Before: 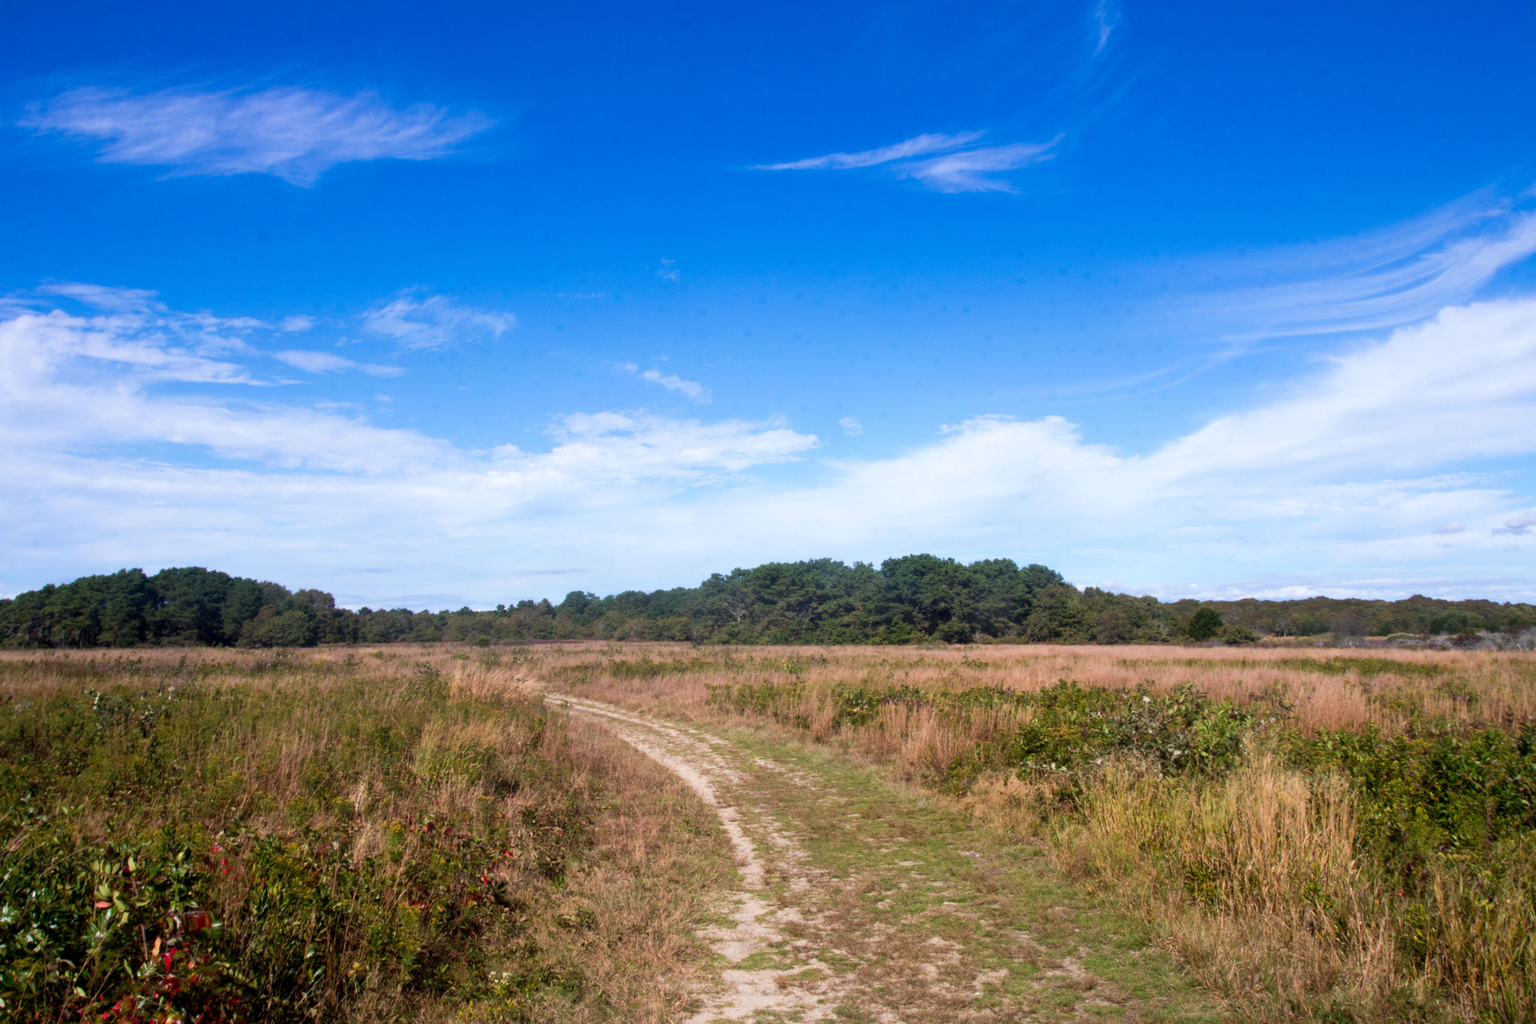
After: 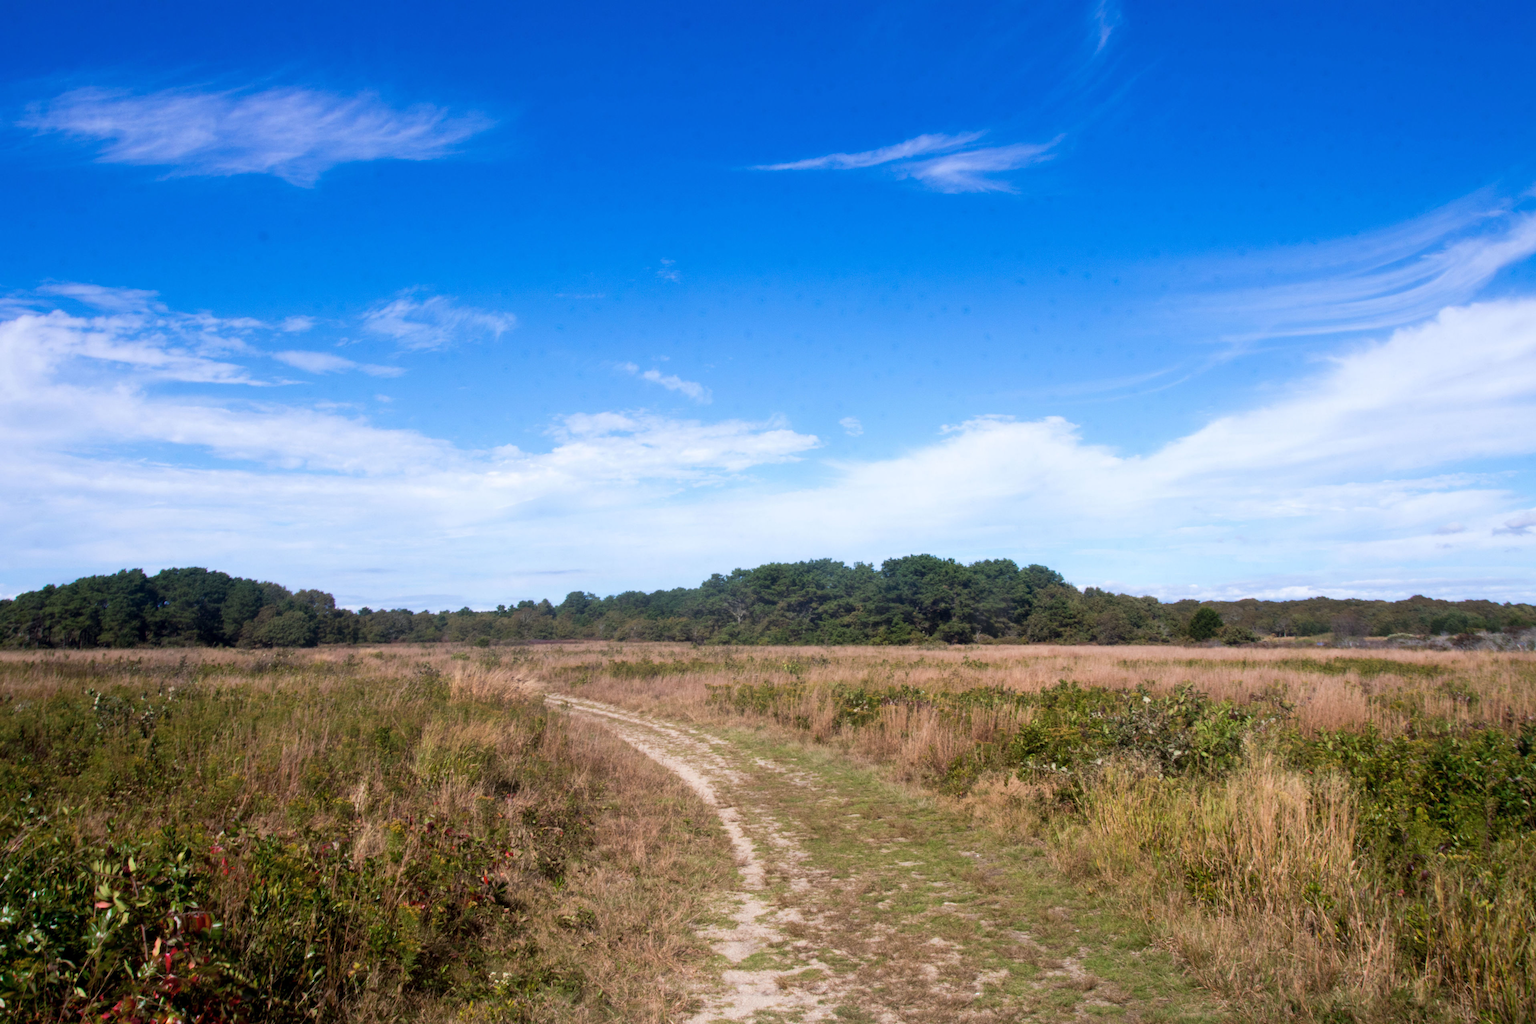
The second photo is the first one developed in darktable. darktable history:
color zones: curves: ch1 [(0, 0.469) (0.01, 0.469) (0.12, 0.446) (0.248, 0.469) (0.5, 0.5) (0.748, 0.5) (0.99, 0.469) (1, 0.469)]
